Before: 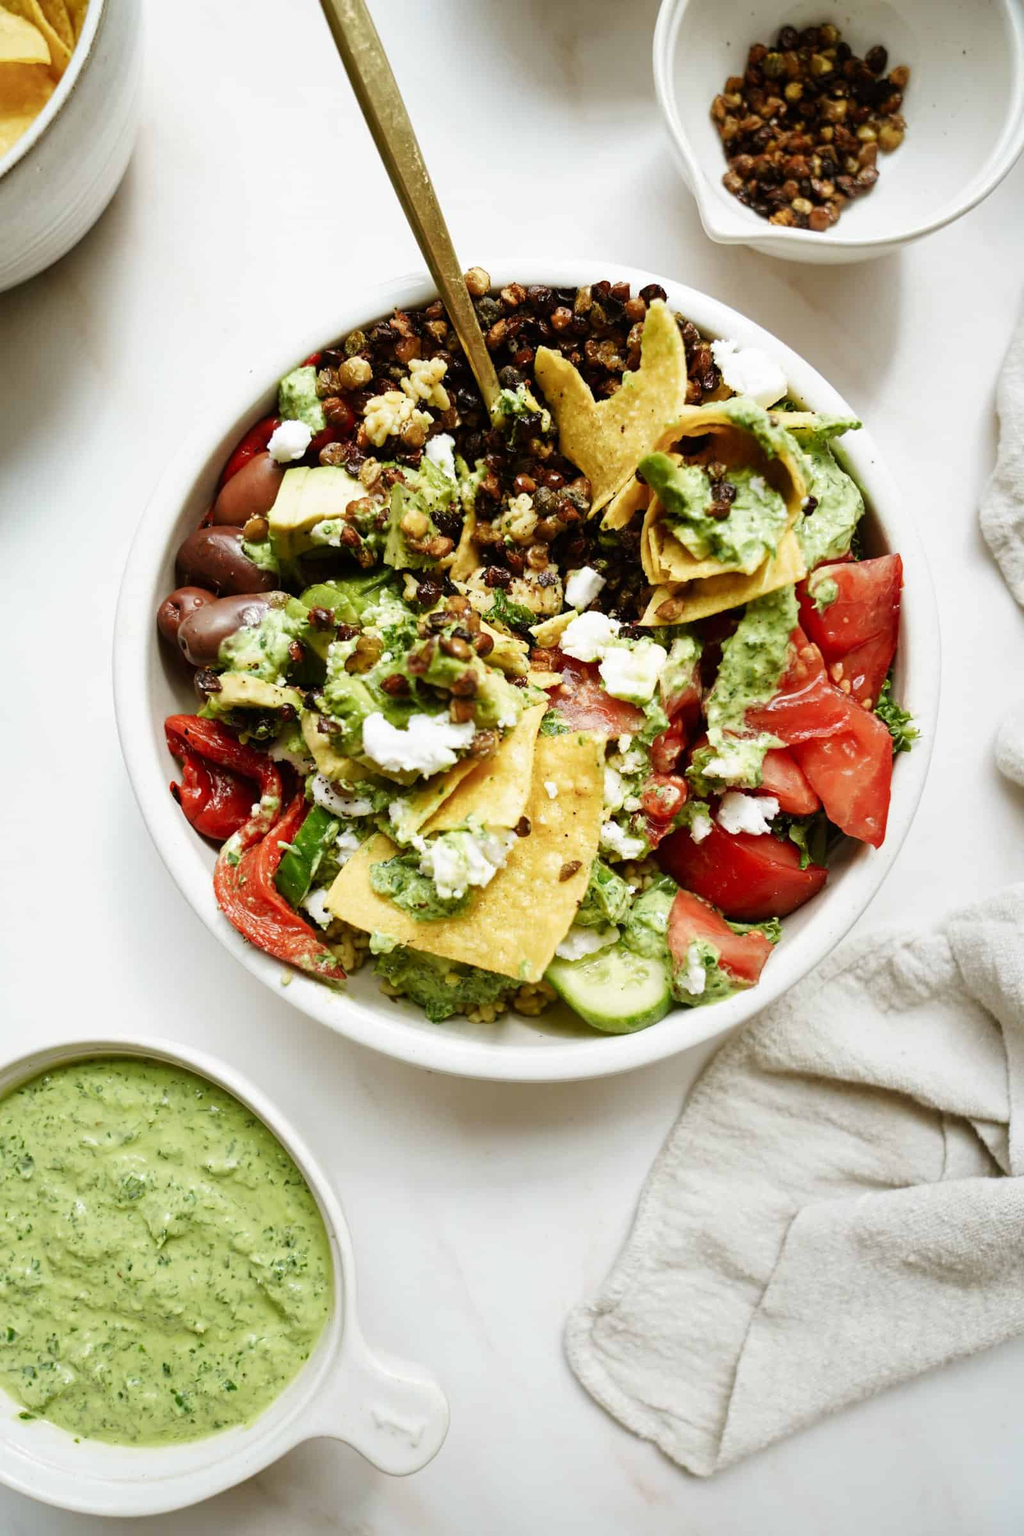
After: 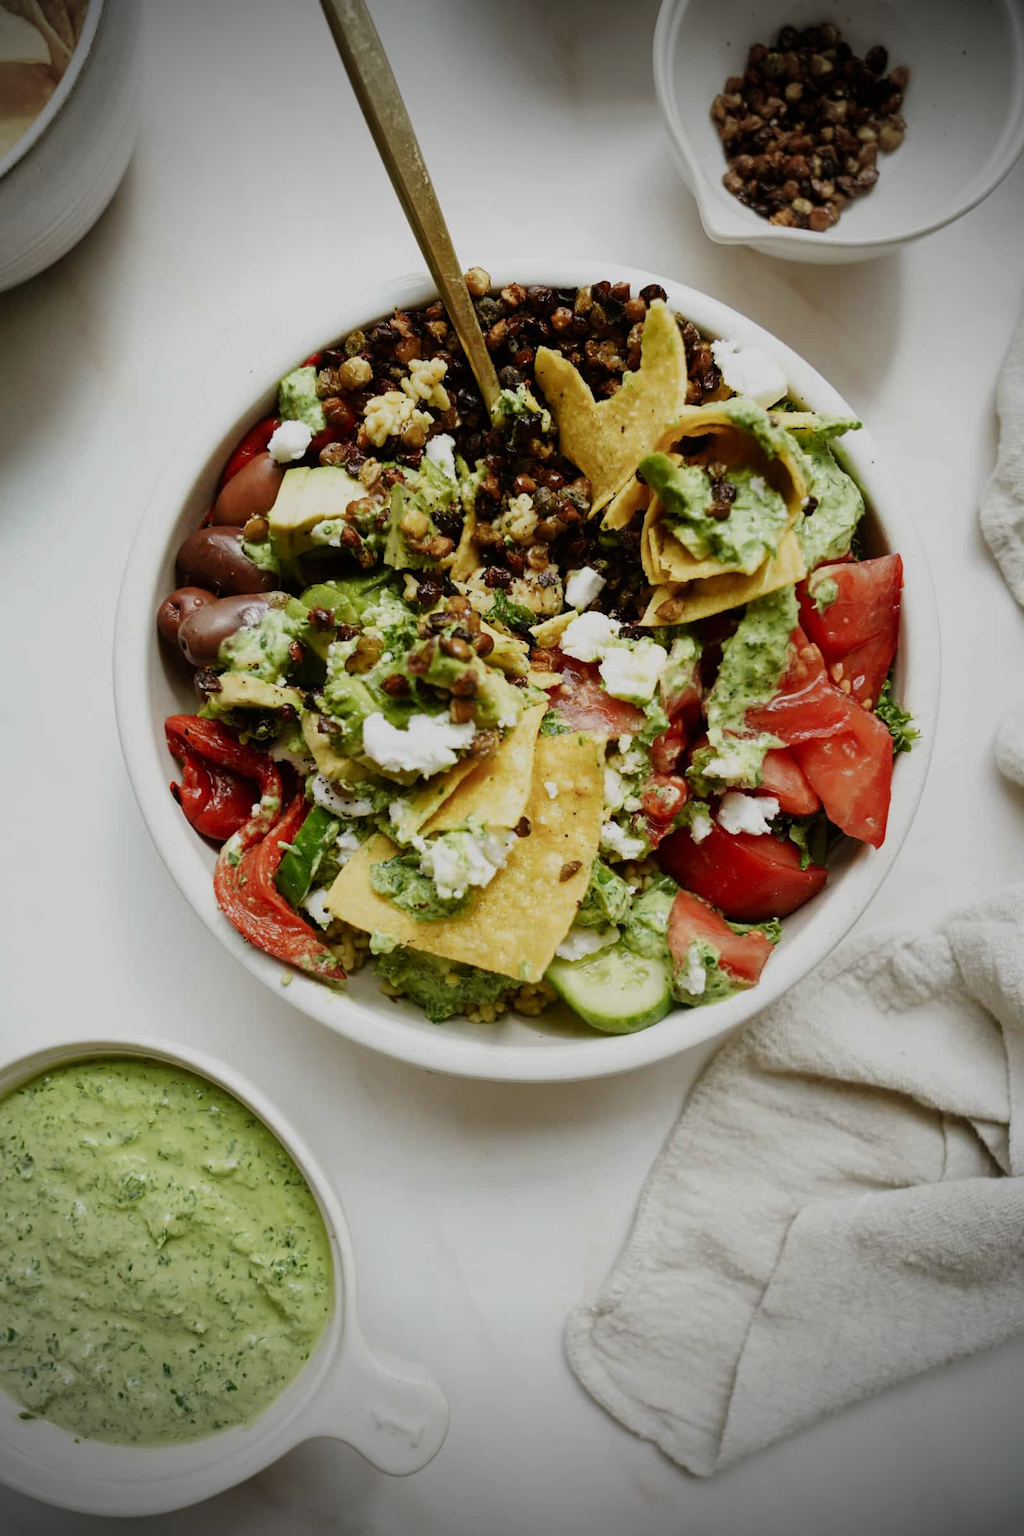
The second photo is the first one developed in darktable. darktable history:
exposure: exposure -0.593 EV, compensate highlight preservation false
vignetting: fall-off start 75.18%, brightness -0.824, width/height ratio 1.081
